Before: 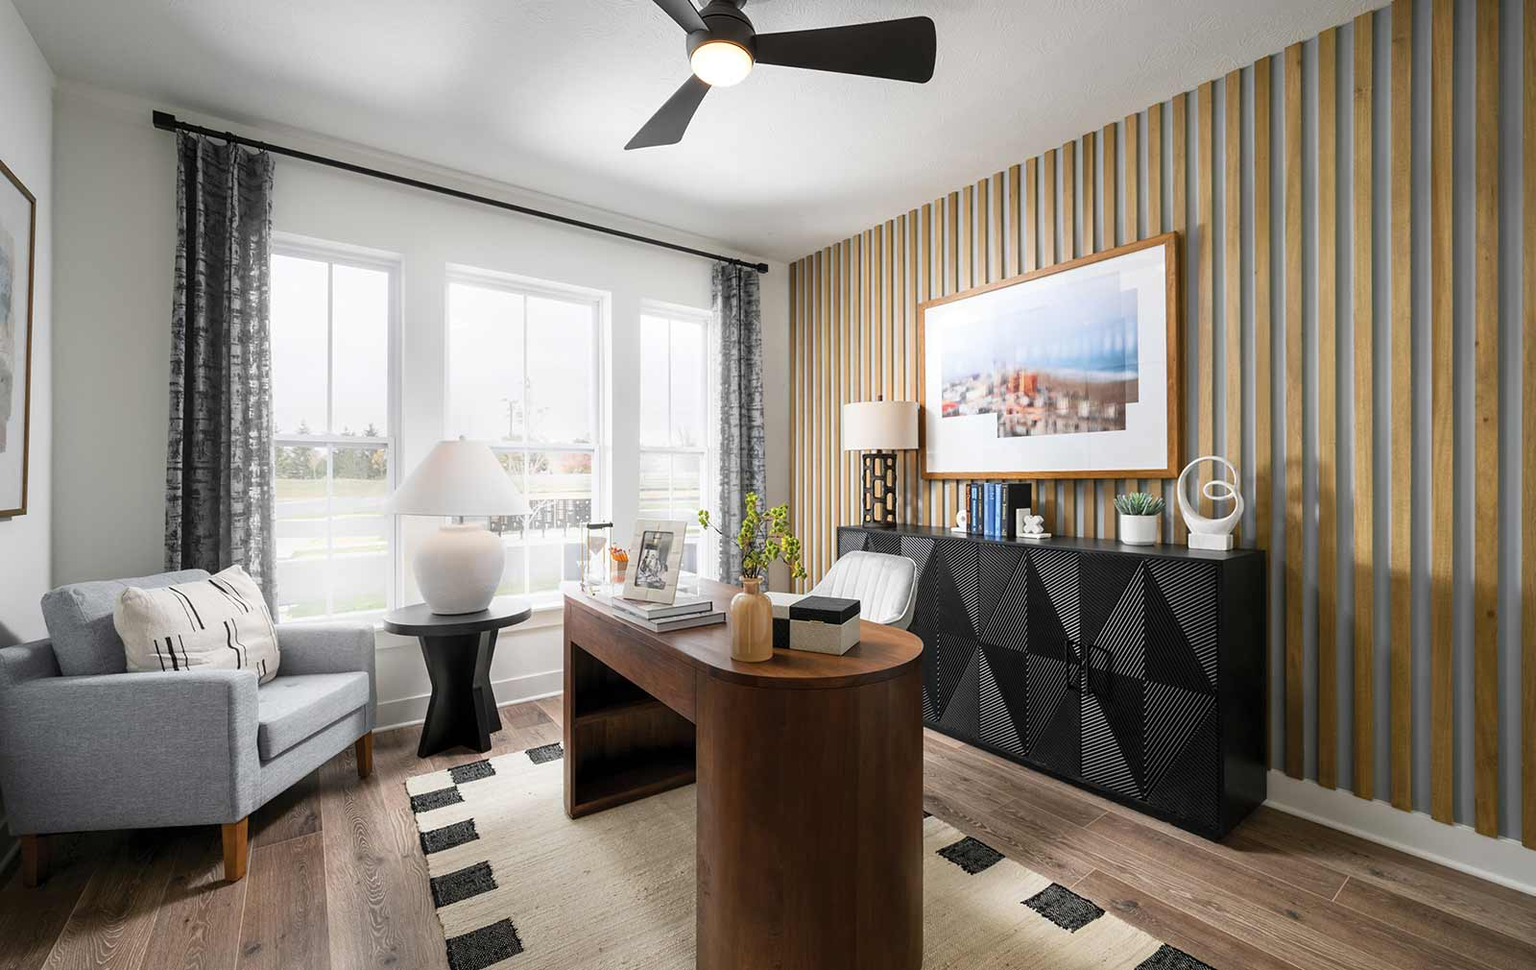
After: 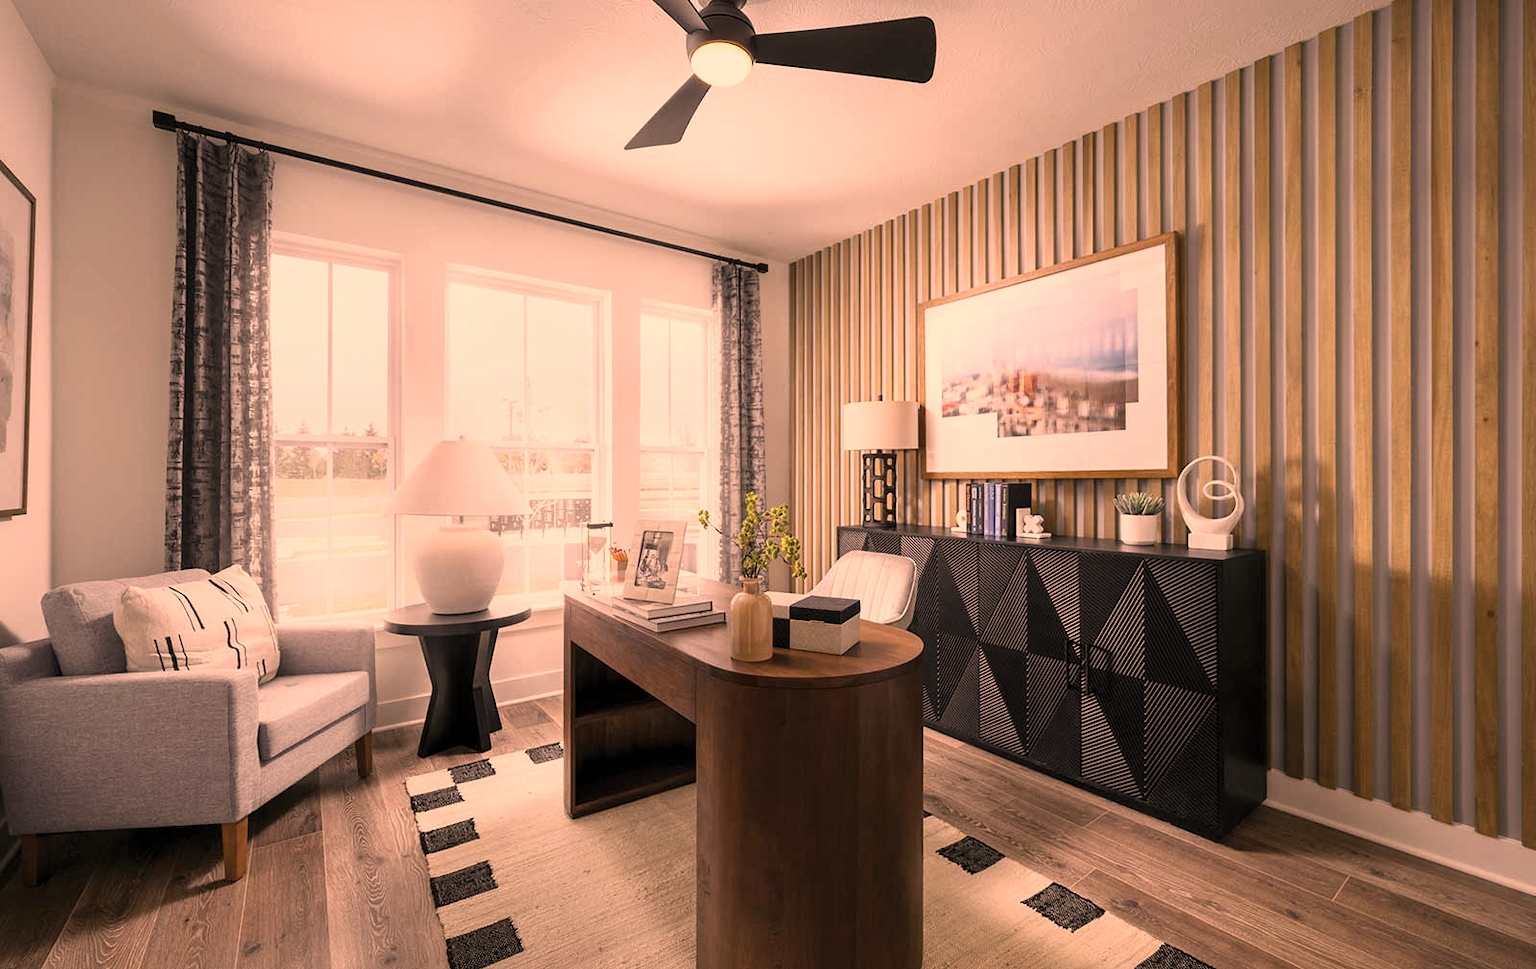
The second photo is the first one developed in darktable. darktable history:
color correction: highlights a* 39.25, highlights b* 39.56, saturation 0.688
